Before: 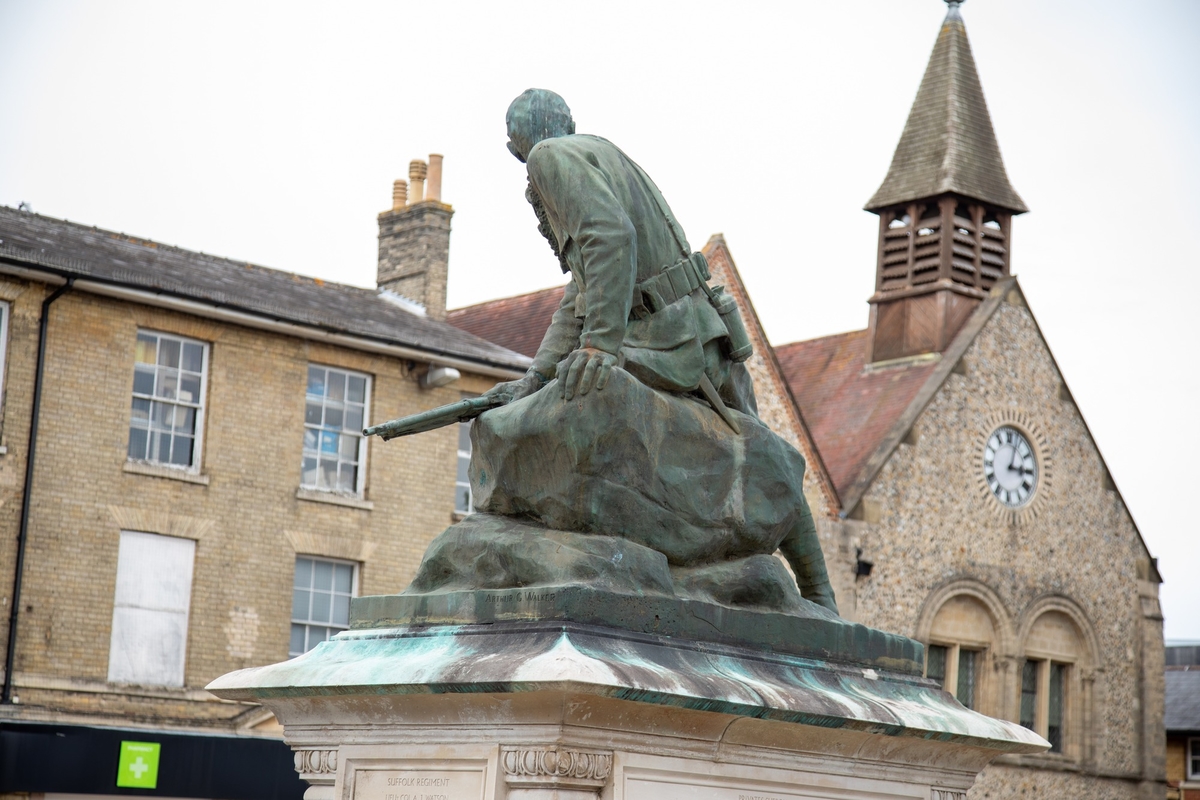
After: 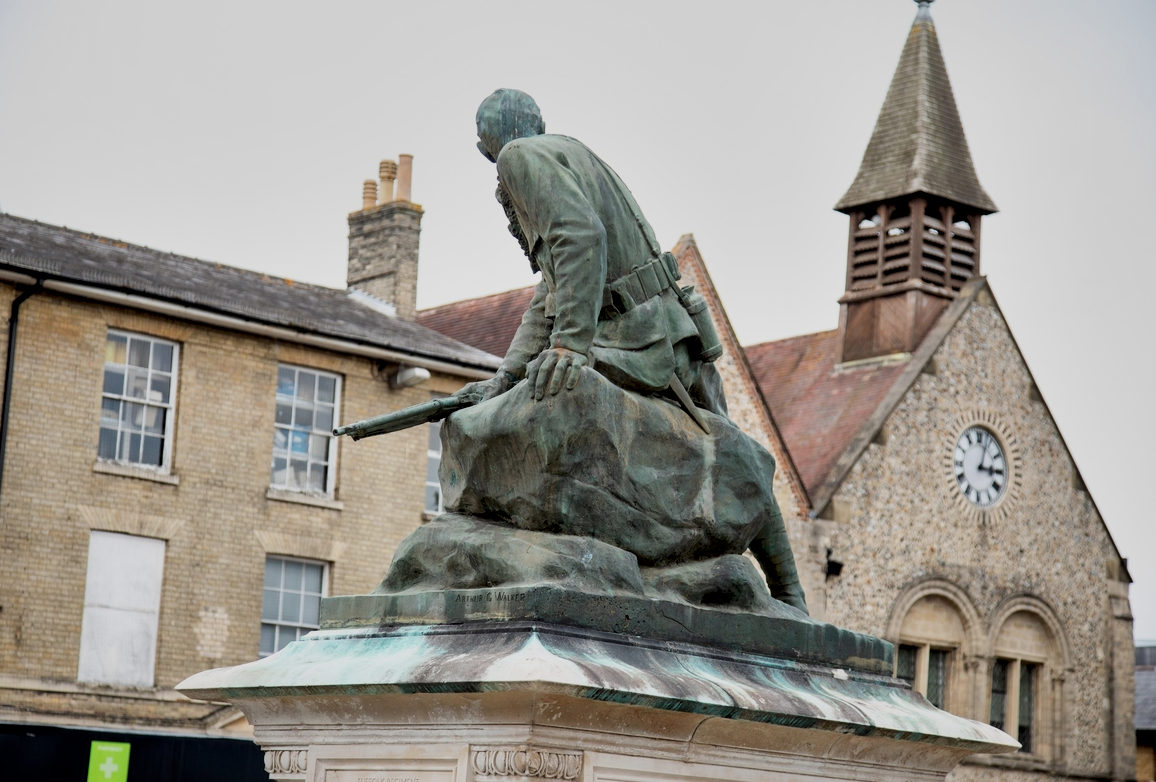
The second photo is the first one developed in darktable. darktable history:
local contrast: mode bilateral grid, contrast 25, coarseness 60, detail 151%, midtone range 0.2
filmic rgb: black relative exposure -7.32 EV, white relative exposure 5.09 EV, hardness 3.2
crop and rotate: left 2.536%, right 1.107%, bottom 2.246%
